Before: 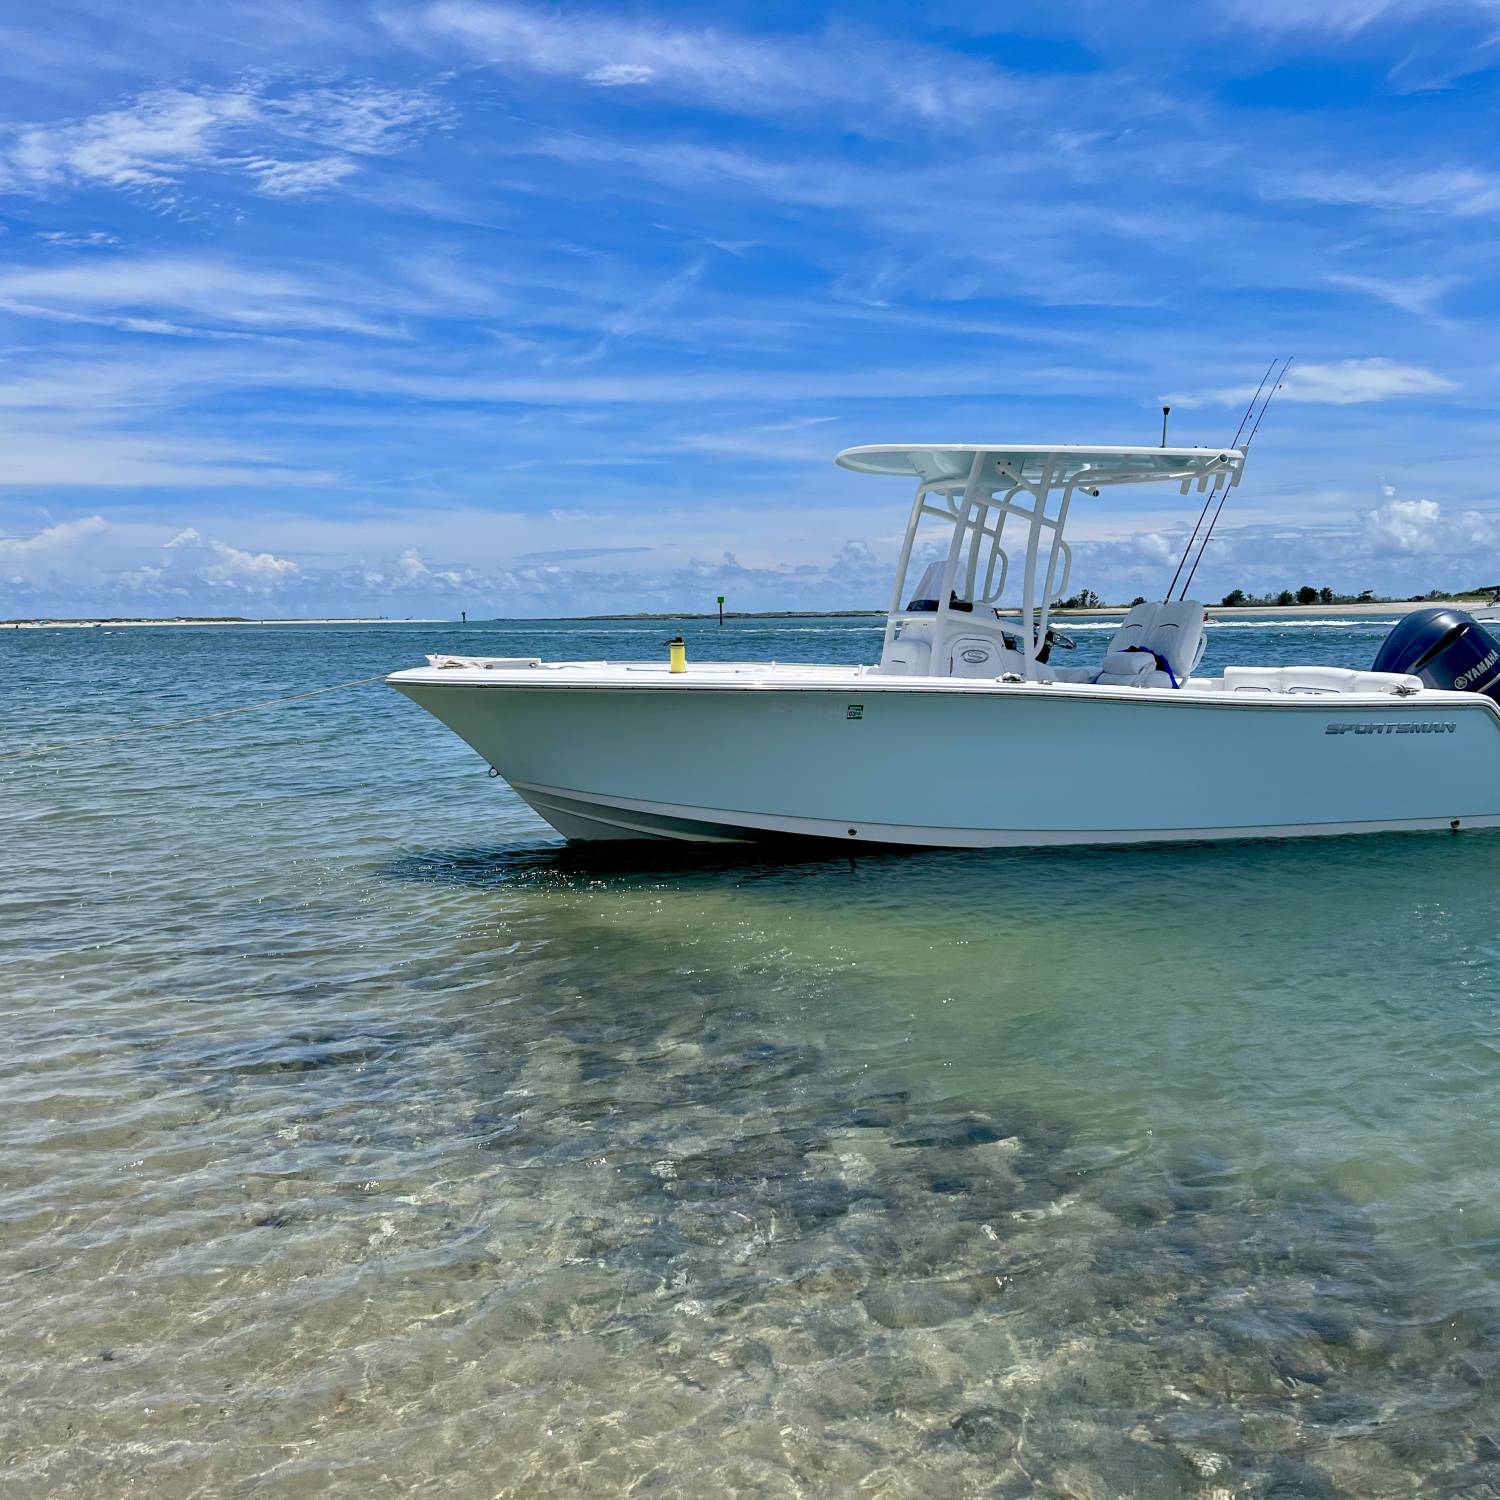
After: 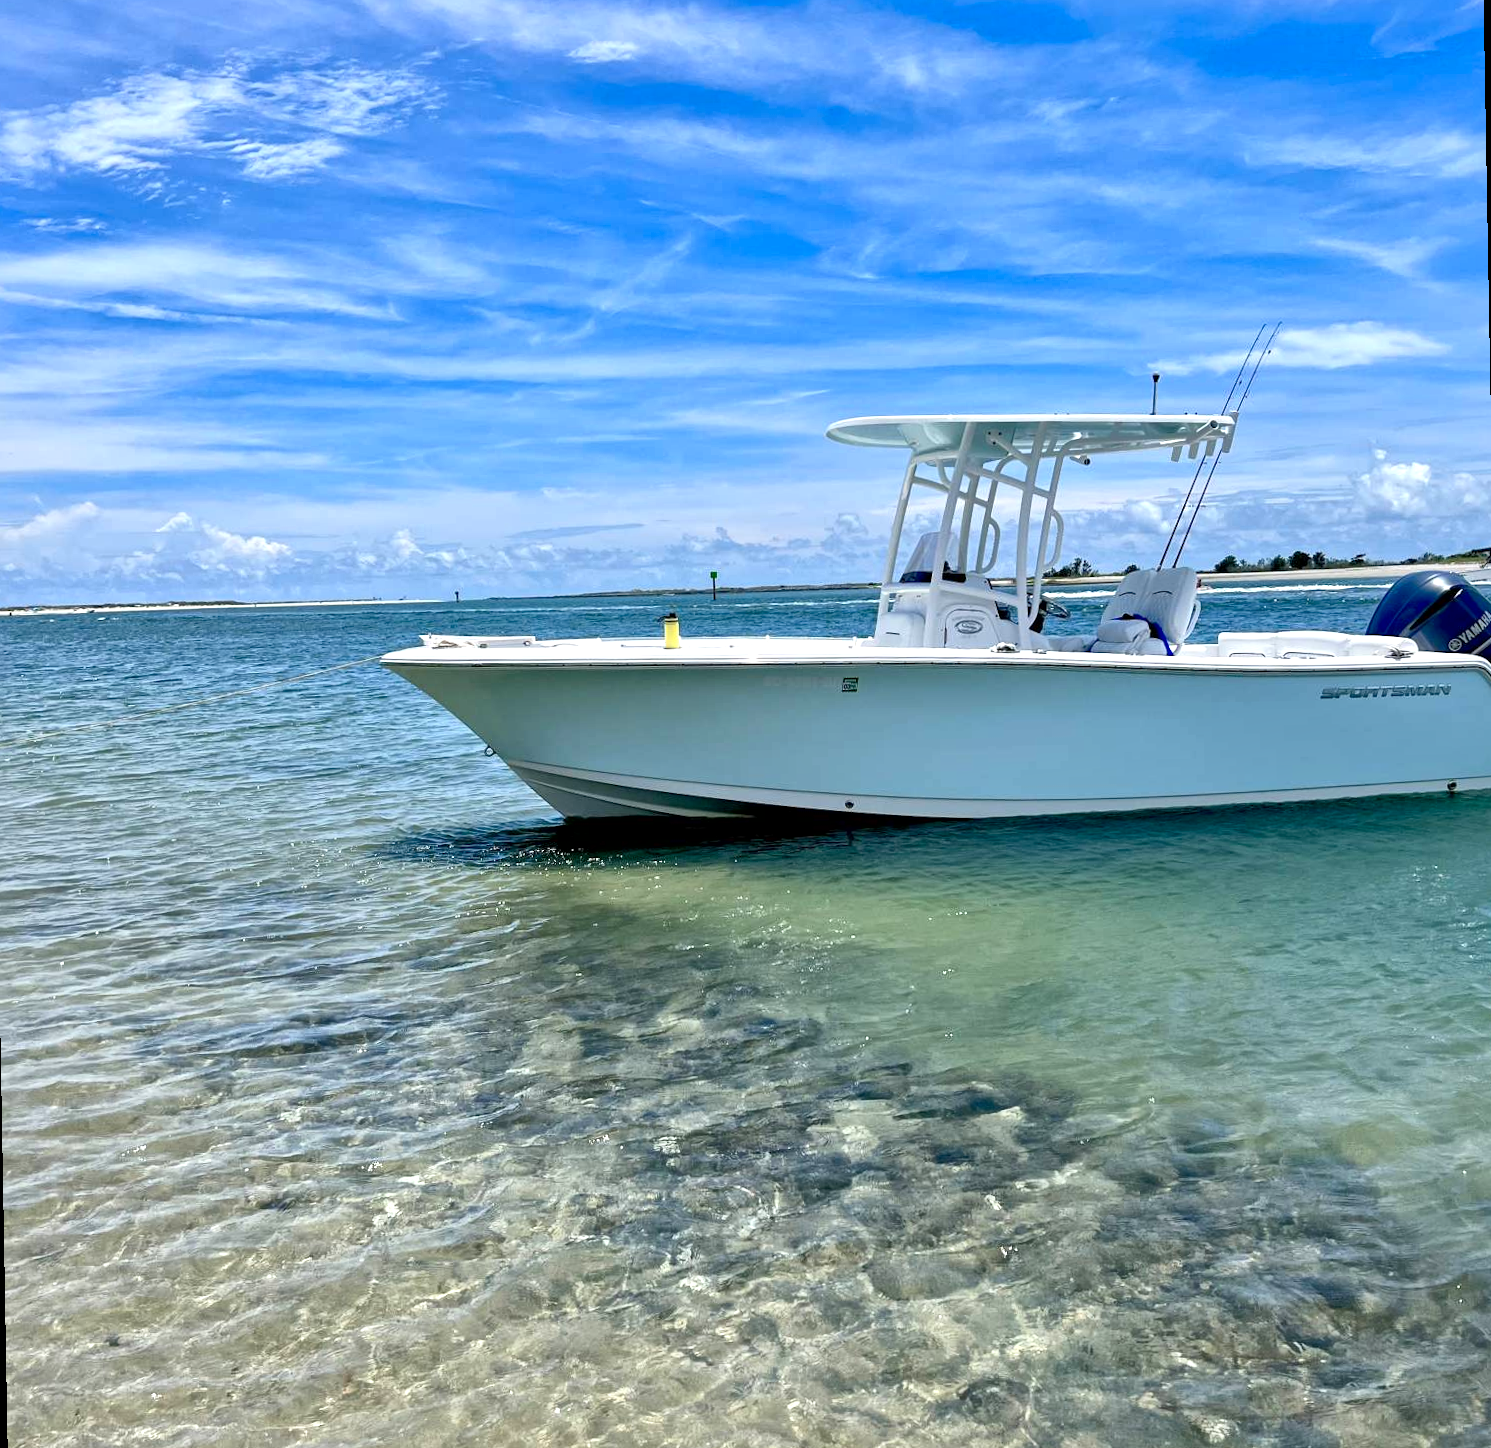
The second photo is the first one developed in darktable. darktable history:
rotate and perspective: rotation -1°, crop left 0.011, crop right 0.989, crop top 0.025, crop bottom 0.975
local contrast: mode bilateral grid, contrast 20, coarseness 50, detail 159%, midtone range 0.2
levels: levels [0, 0.435, 0.917]
